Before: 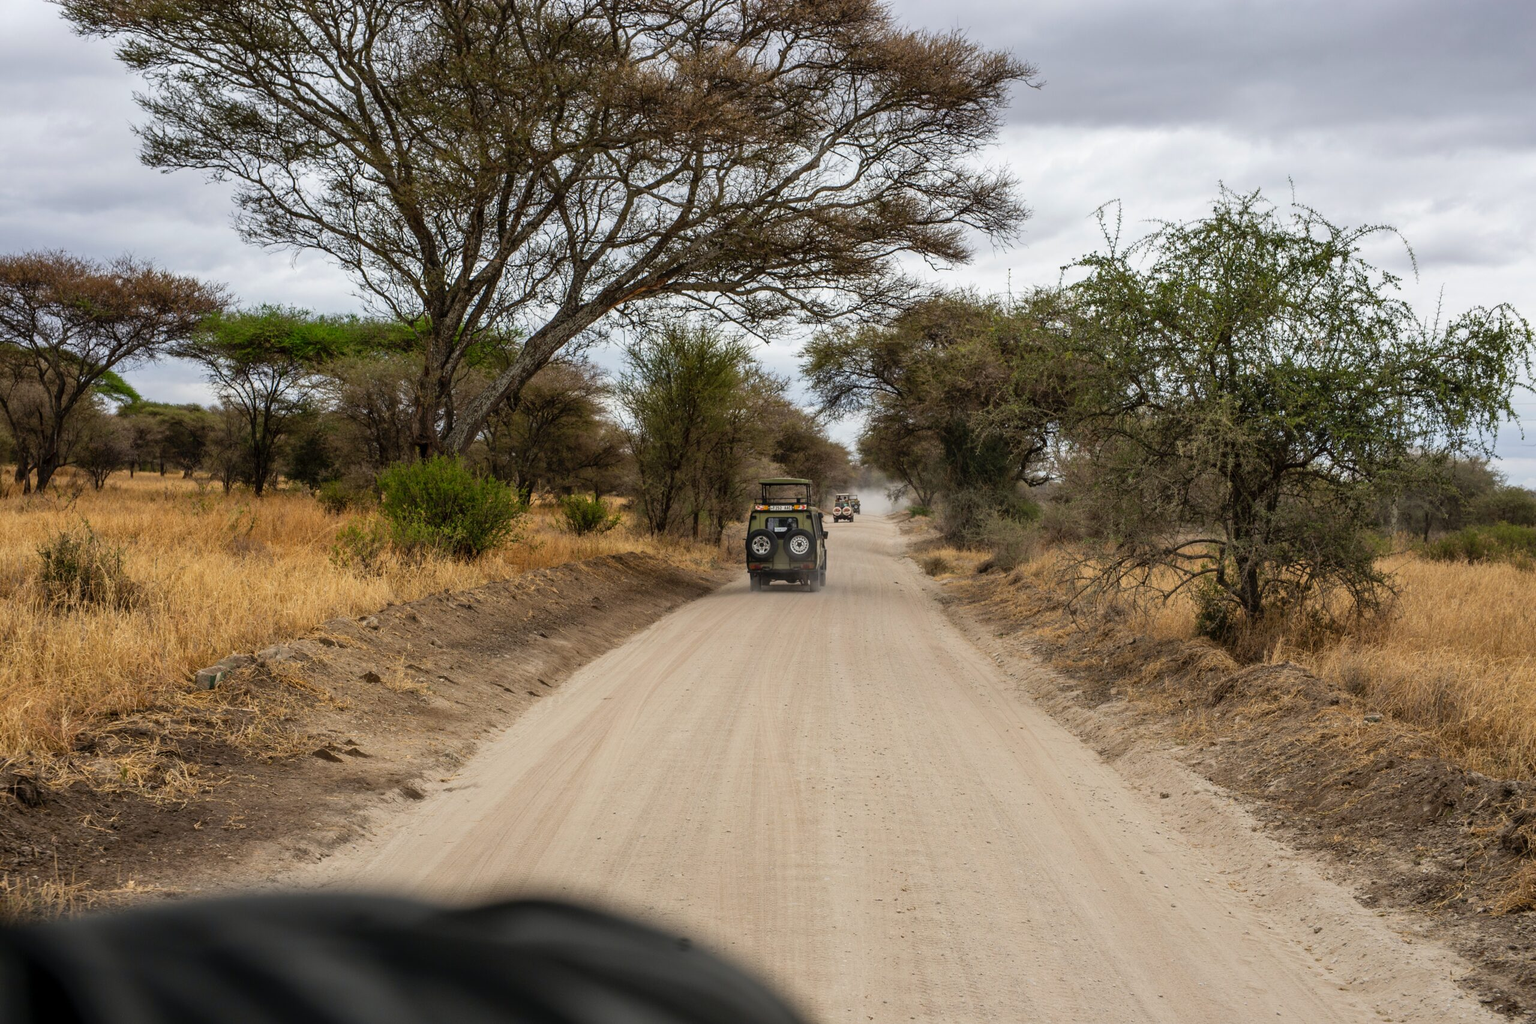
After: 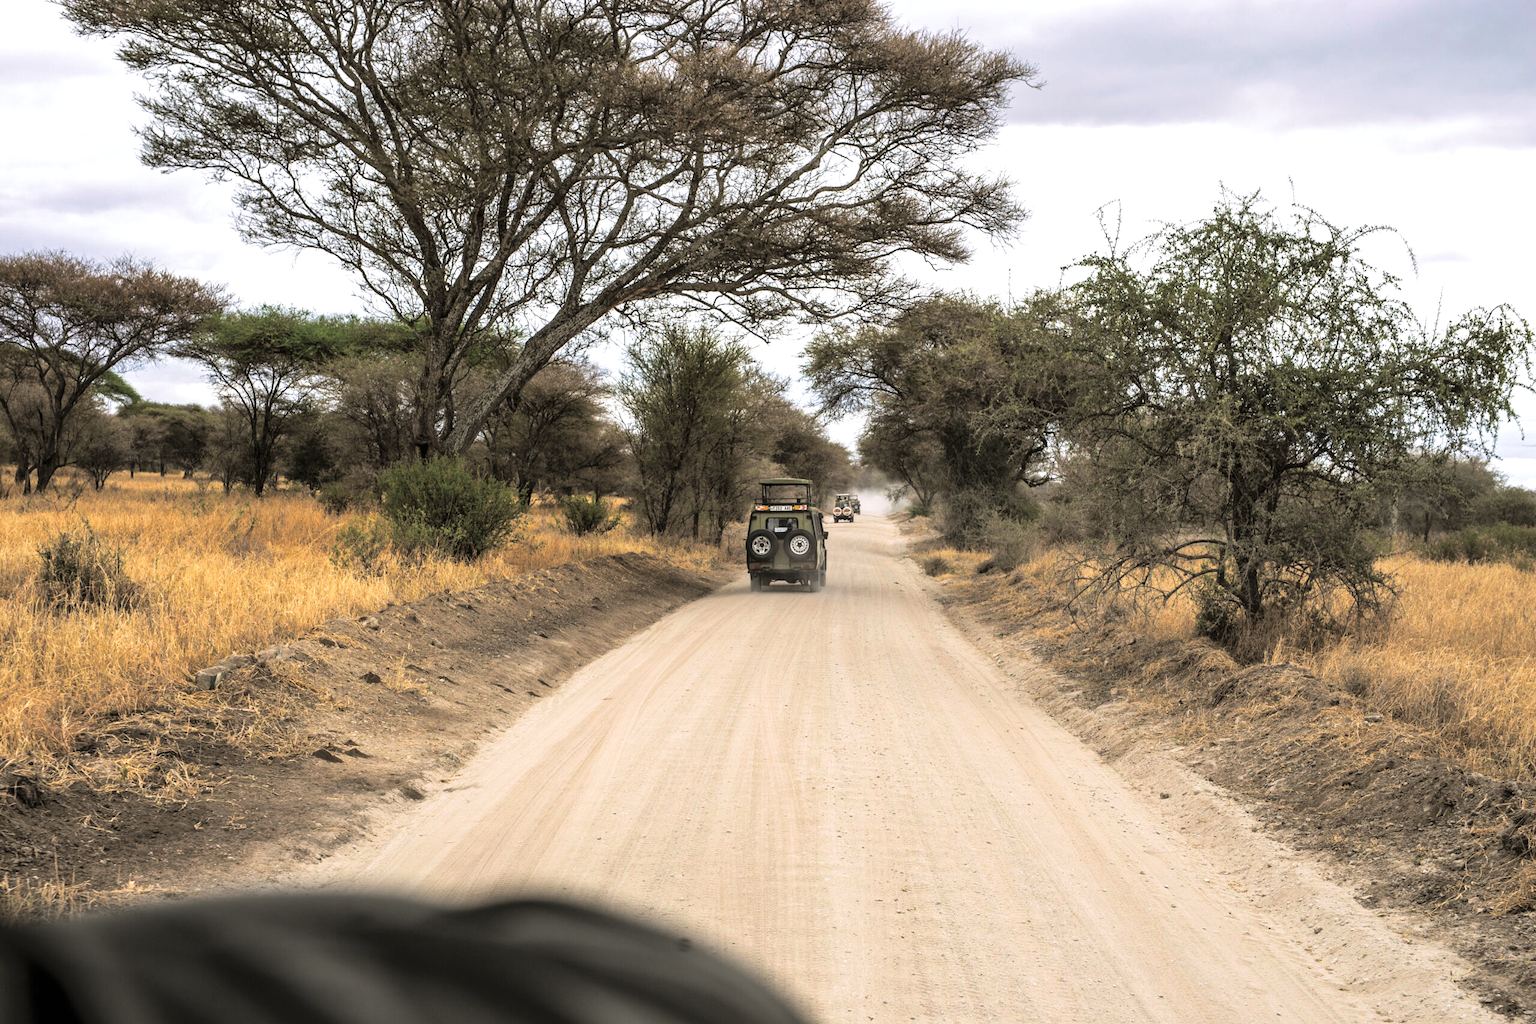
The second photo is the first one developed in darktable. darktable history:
exposure: black level correction 0, exposure 0.7 EV, compensate exposure bias true, compensate highlight preservation false
color balance rgb: global vibrance 0.5%
split-toning: shadows › hue 46.8°, shadows › saturation 0.17, highlights › hue 316.8°, highlights › saturation 0.27, balance -51.82
